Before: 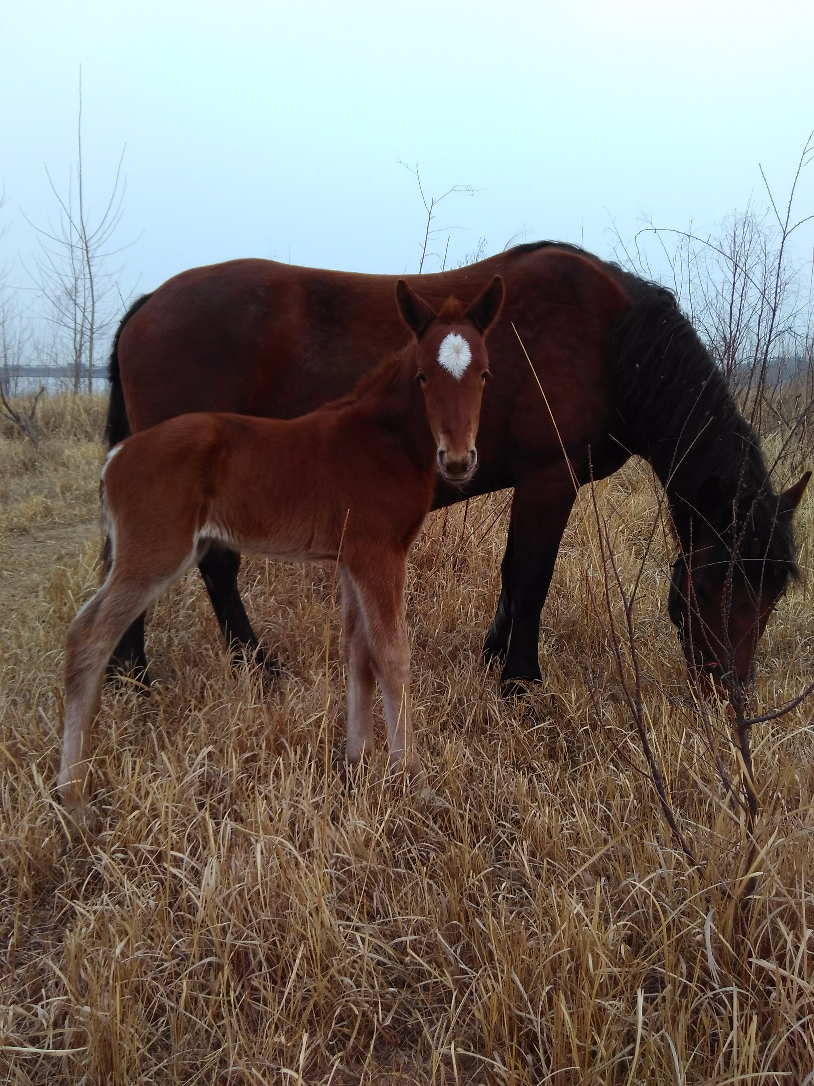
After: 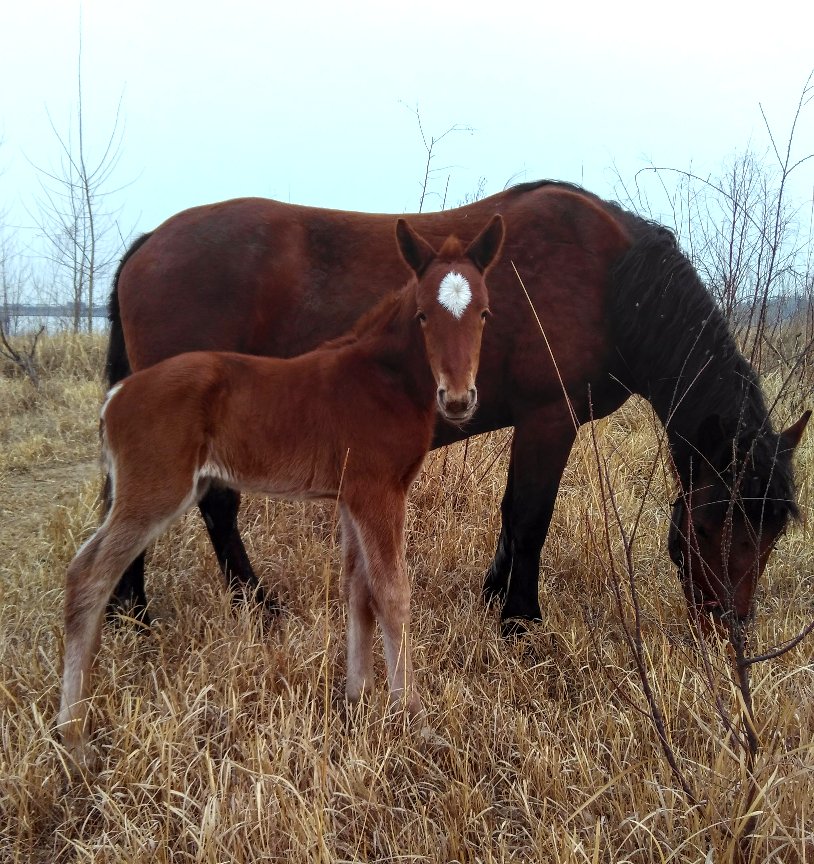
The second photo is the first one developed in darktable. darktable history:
exposure: black level correction 0.001, exposure 0.499 EV, compensate highlight preservation false
color correction: highlights a* -2.52, highlights b* 2.59
crop and rotate: top 5.65%, bottom 14.766%
local contrast: on, module defaults
